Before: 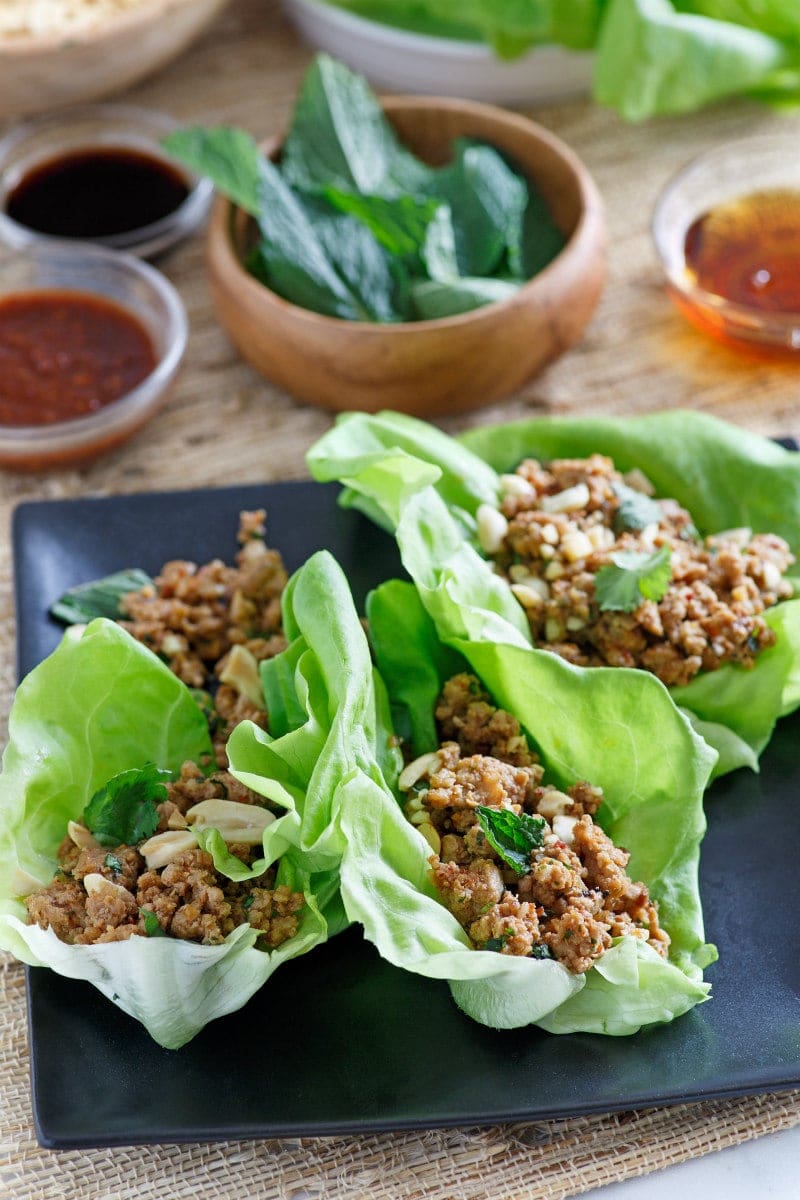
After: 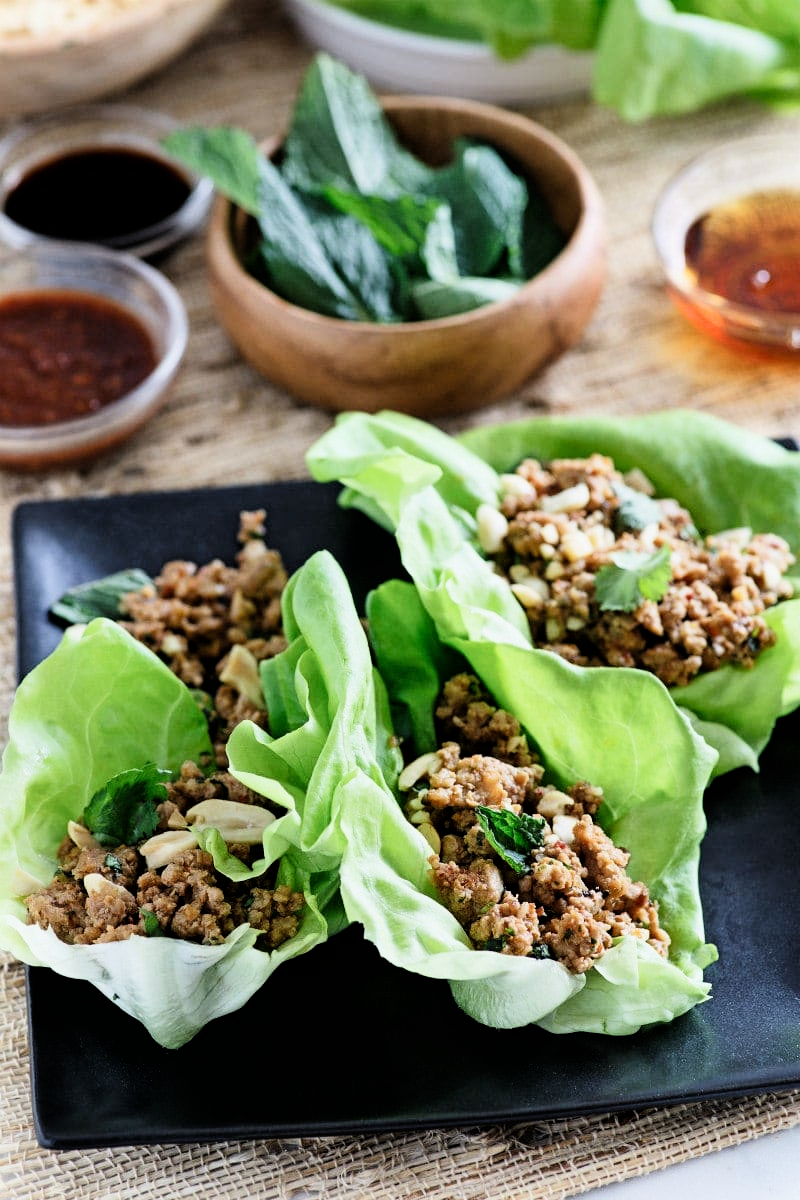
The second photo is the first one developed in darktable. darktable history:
exposure: compensate exposure bias true, compensate highlight preservation false
filmic rgb: black relative exposure -5.43 EV, white relative exposure 2.88 EV, threshold 5.95 EV, dynamic range scaling -37.03%, hardness 3.99, contrast 1.602, highlights saturation mix -0.67%, enable highlight reconstruction true
